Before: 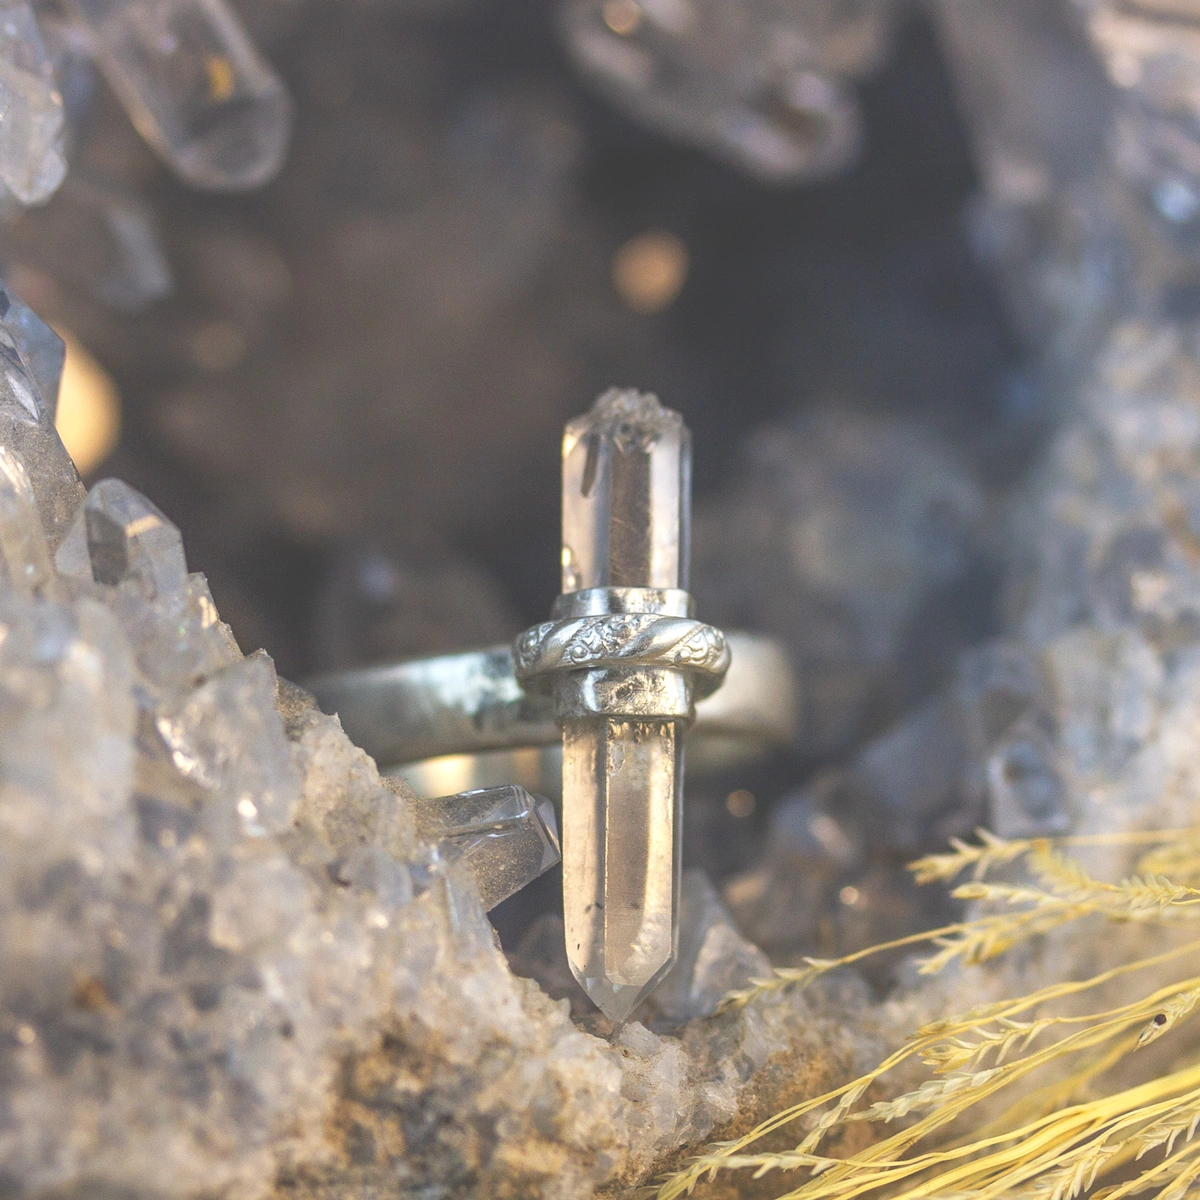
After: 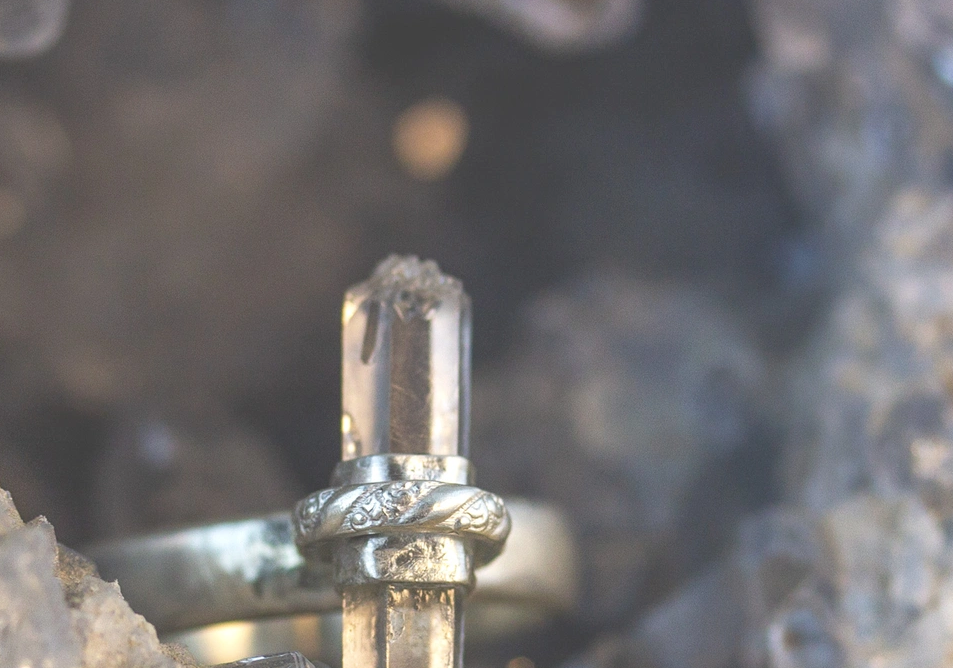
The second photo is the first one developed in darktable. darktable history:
shadows and highlights: highlights color adjustment 0%, low approximation 0.01, soften with gaussian
crop: left 18.38%, top 11.092%, right 2.134%, bottom 33.217%
